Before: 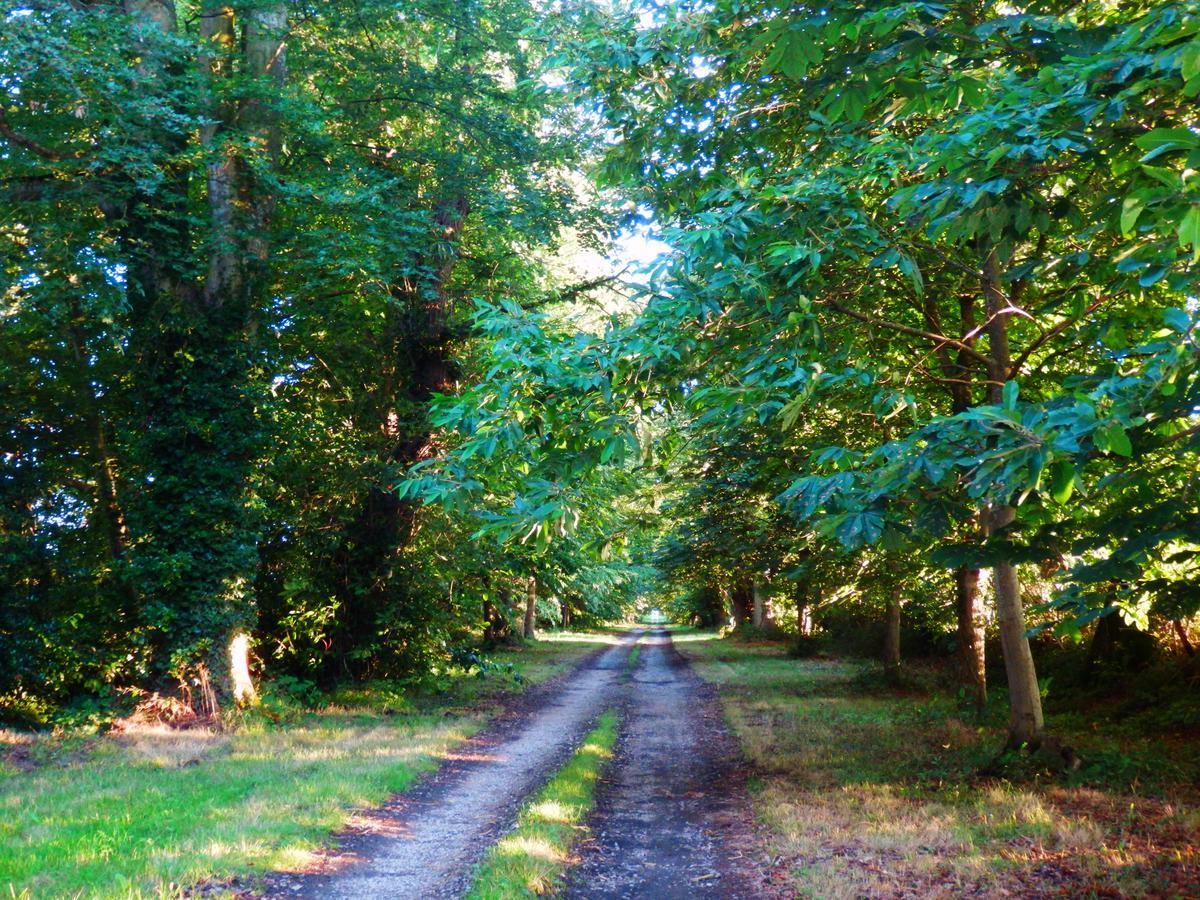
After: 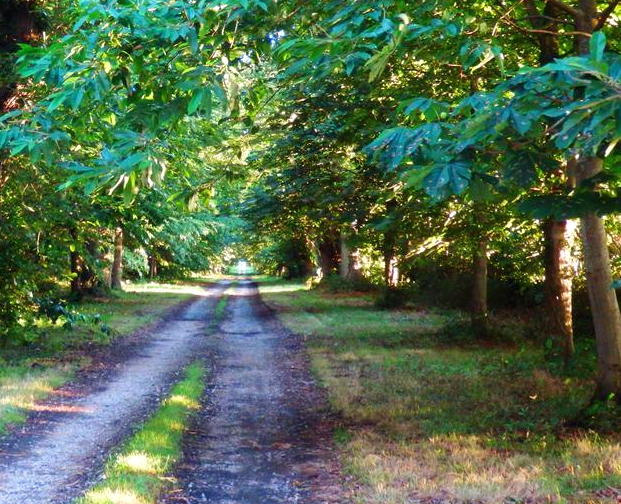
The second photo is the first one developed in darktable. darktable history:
exposure: exposure 0.2 EV, compensate highlight preservation false
white balance: emerald 1
crop: left 34.479%, top 38.822%, right 13.718%, bottom 5.172%
